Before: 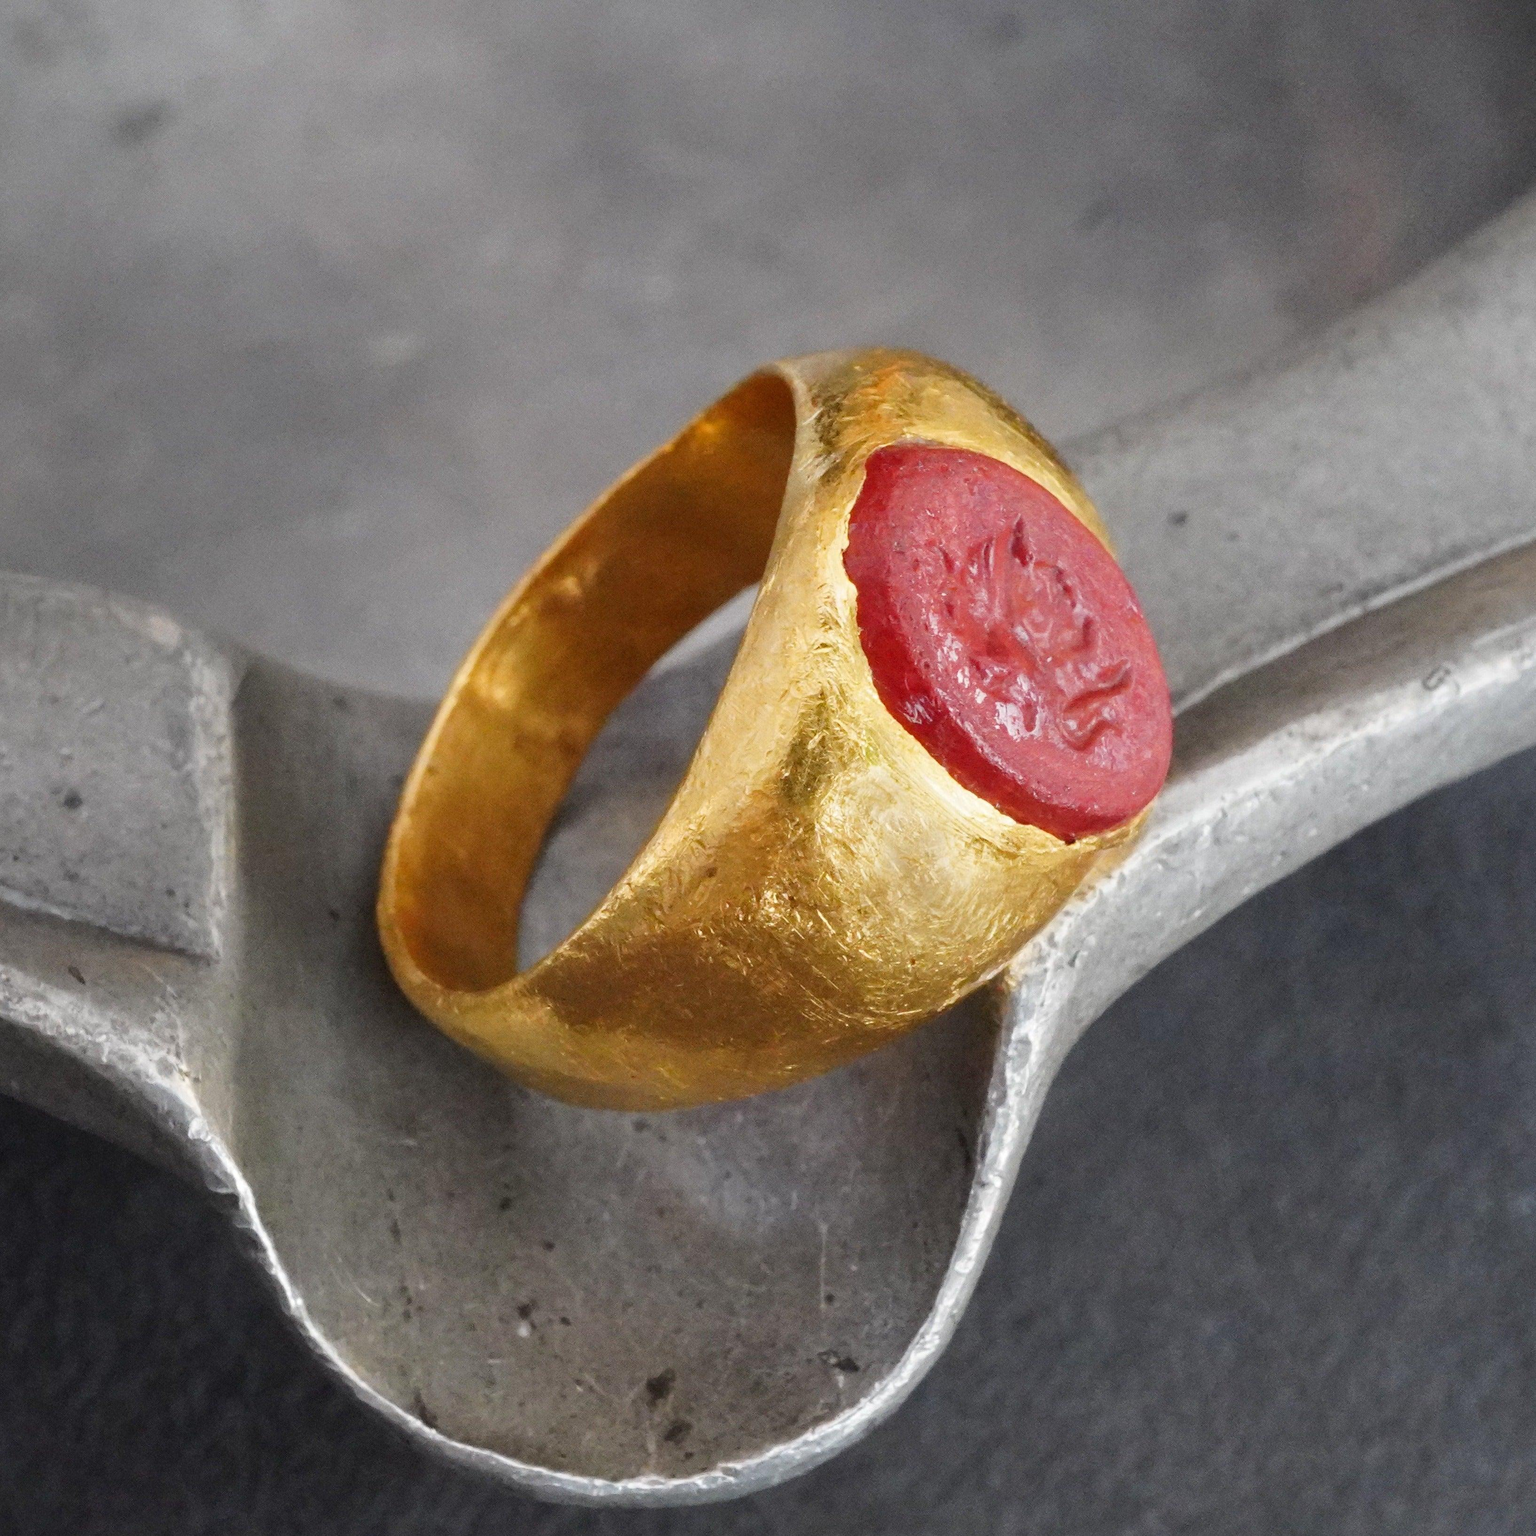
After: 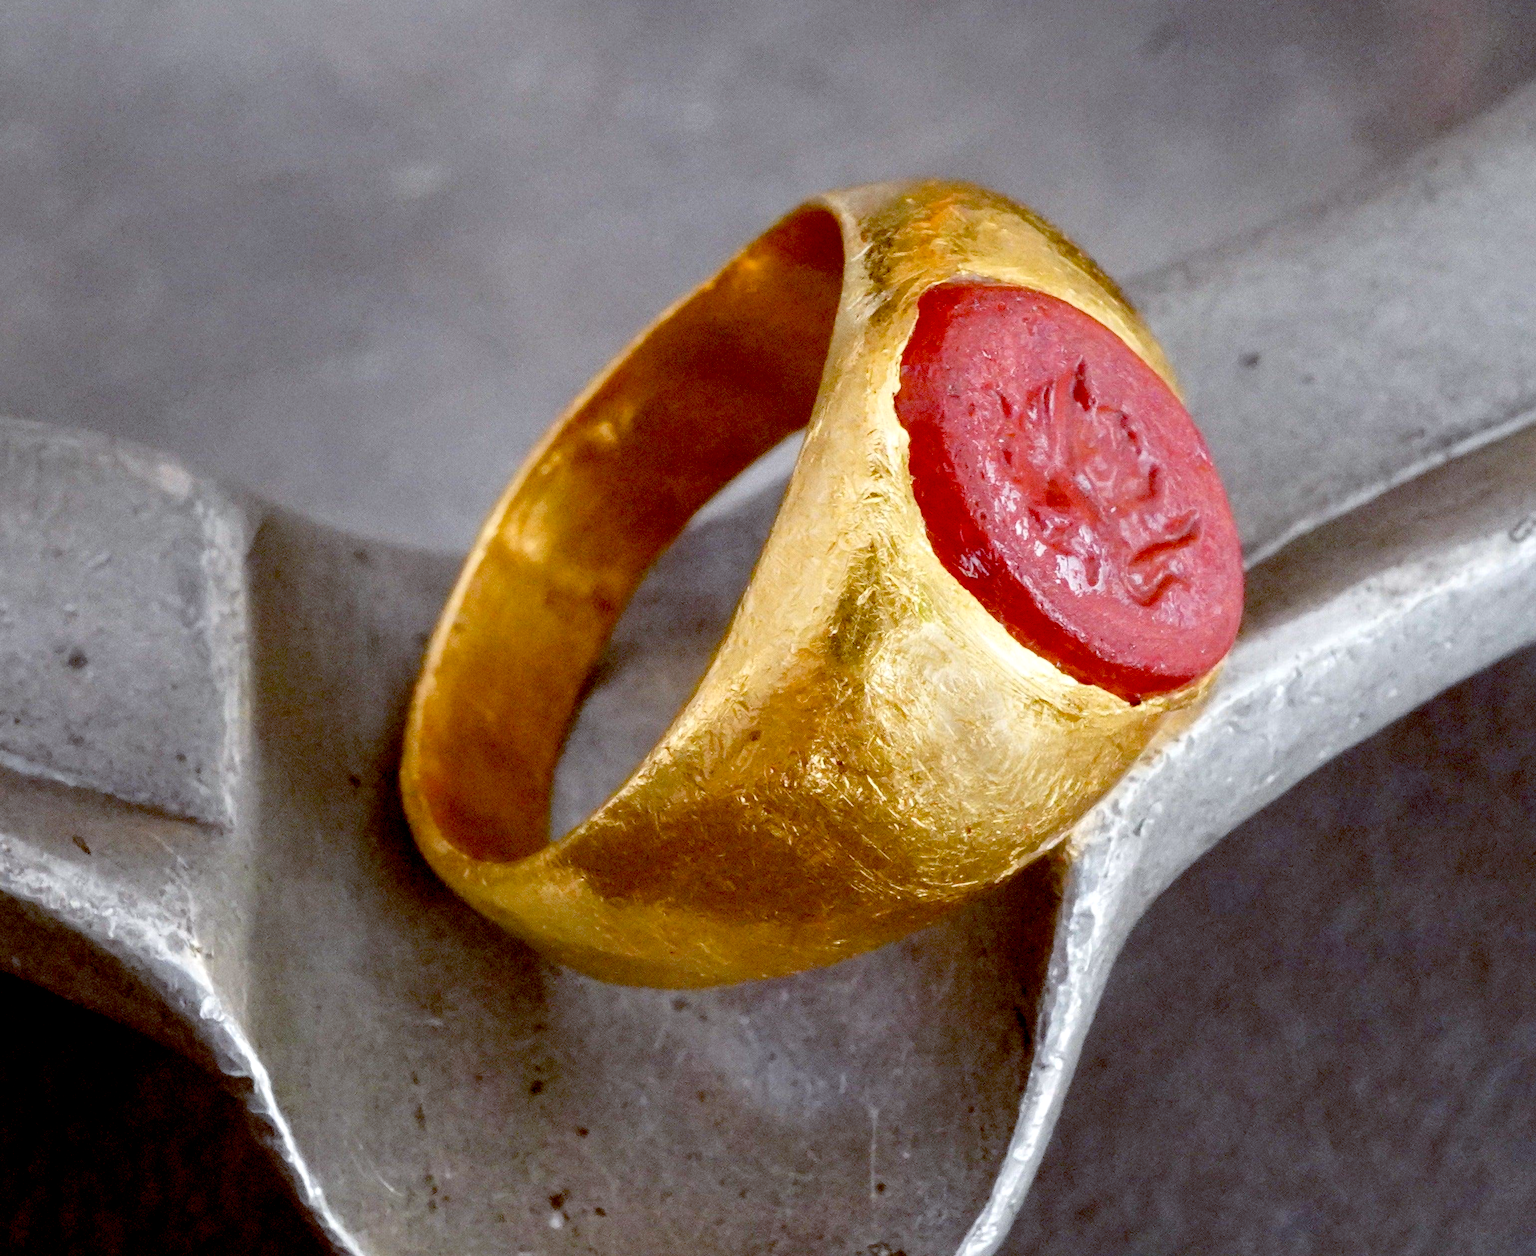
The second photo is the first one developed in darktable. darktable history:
color balance: lift [1, 1.015, 1.004, 0.985], gamma [1, 0.958, 0.971, 1.042], gain [1, 0.956, 0.977, 1.044]
crop and rotate: angle 0.03°, top 11.643%, right 5.651%, bottom 11.189%
exposure: black level correction 0.025, exposure 0.182 EV, compensate highlight preservation false
